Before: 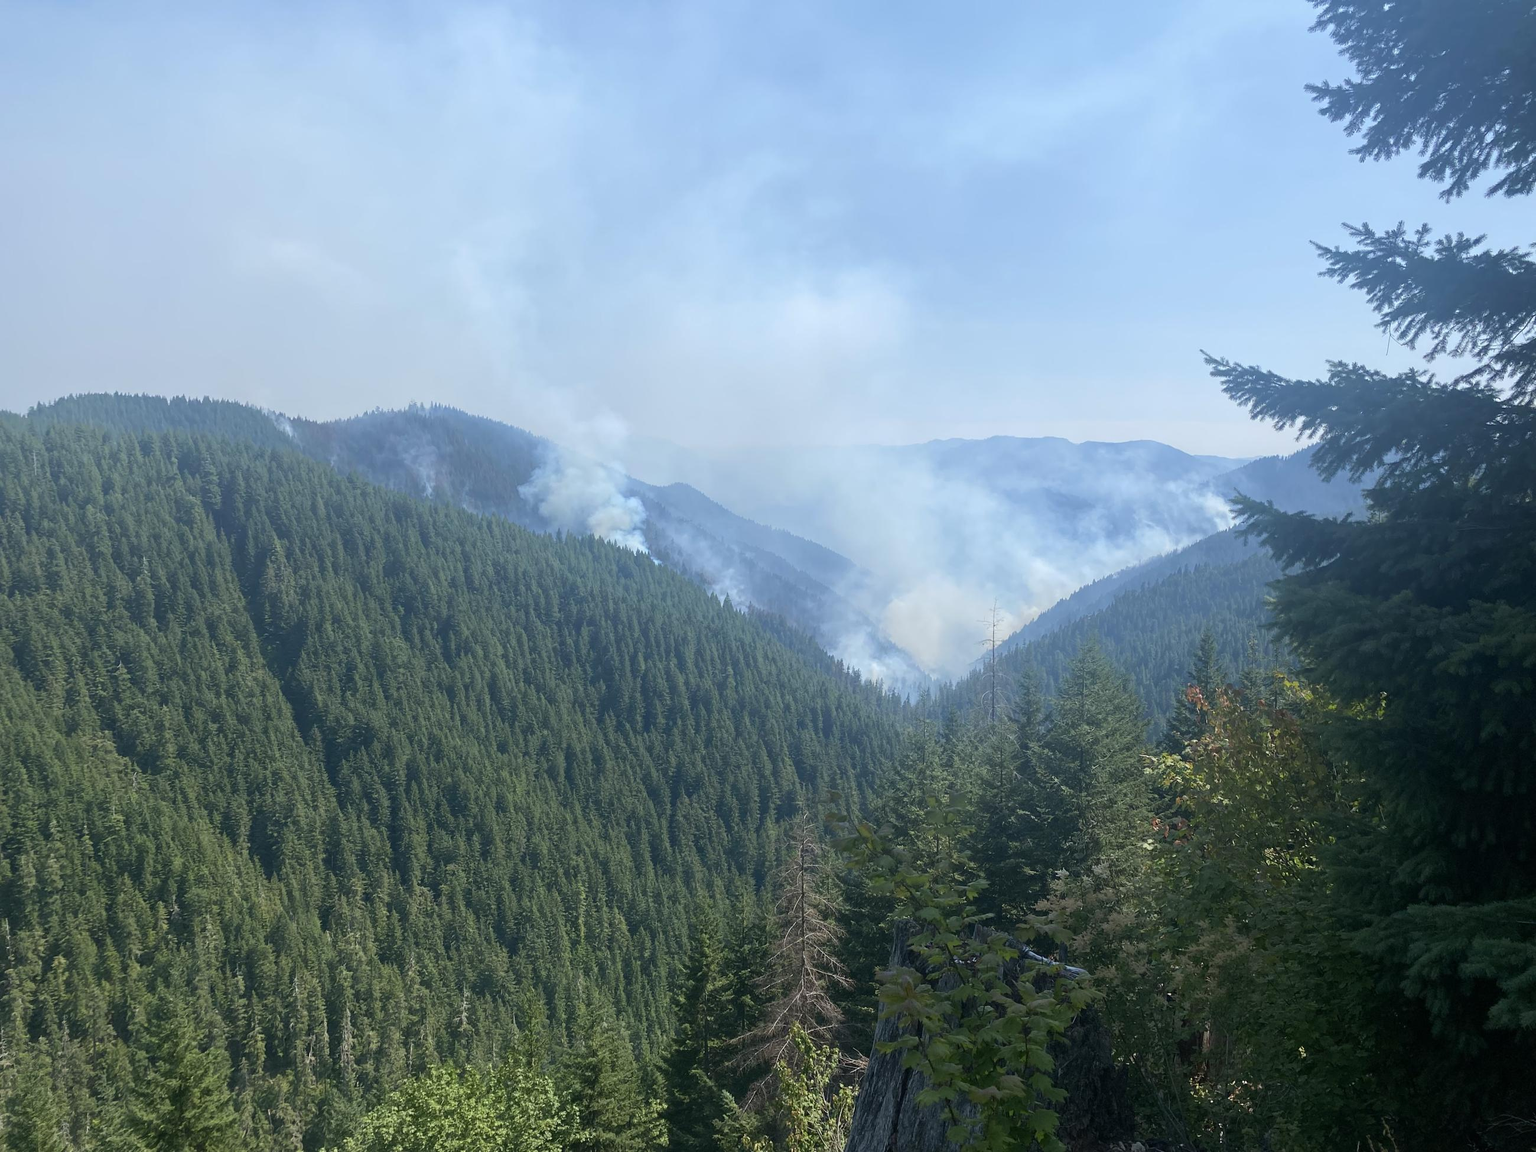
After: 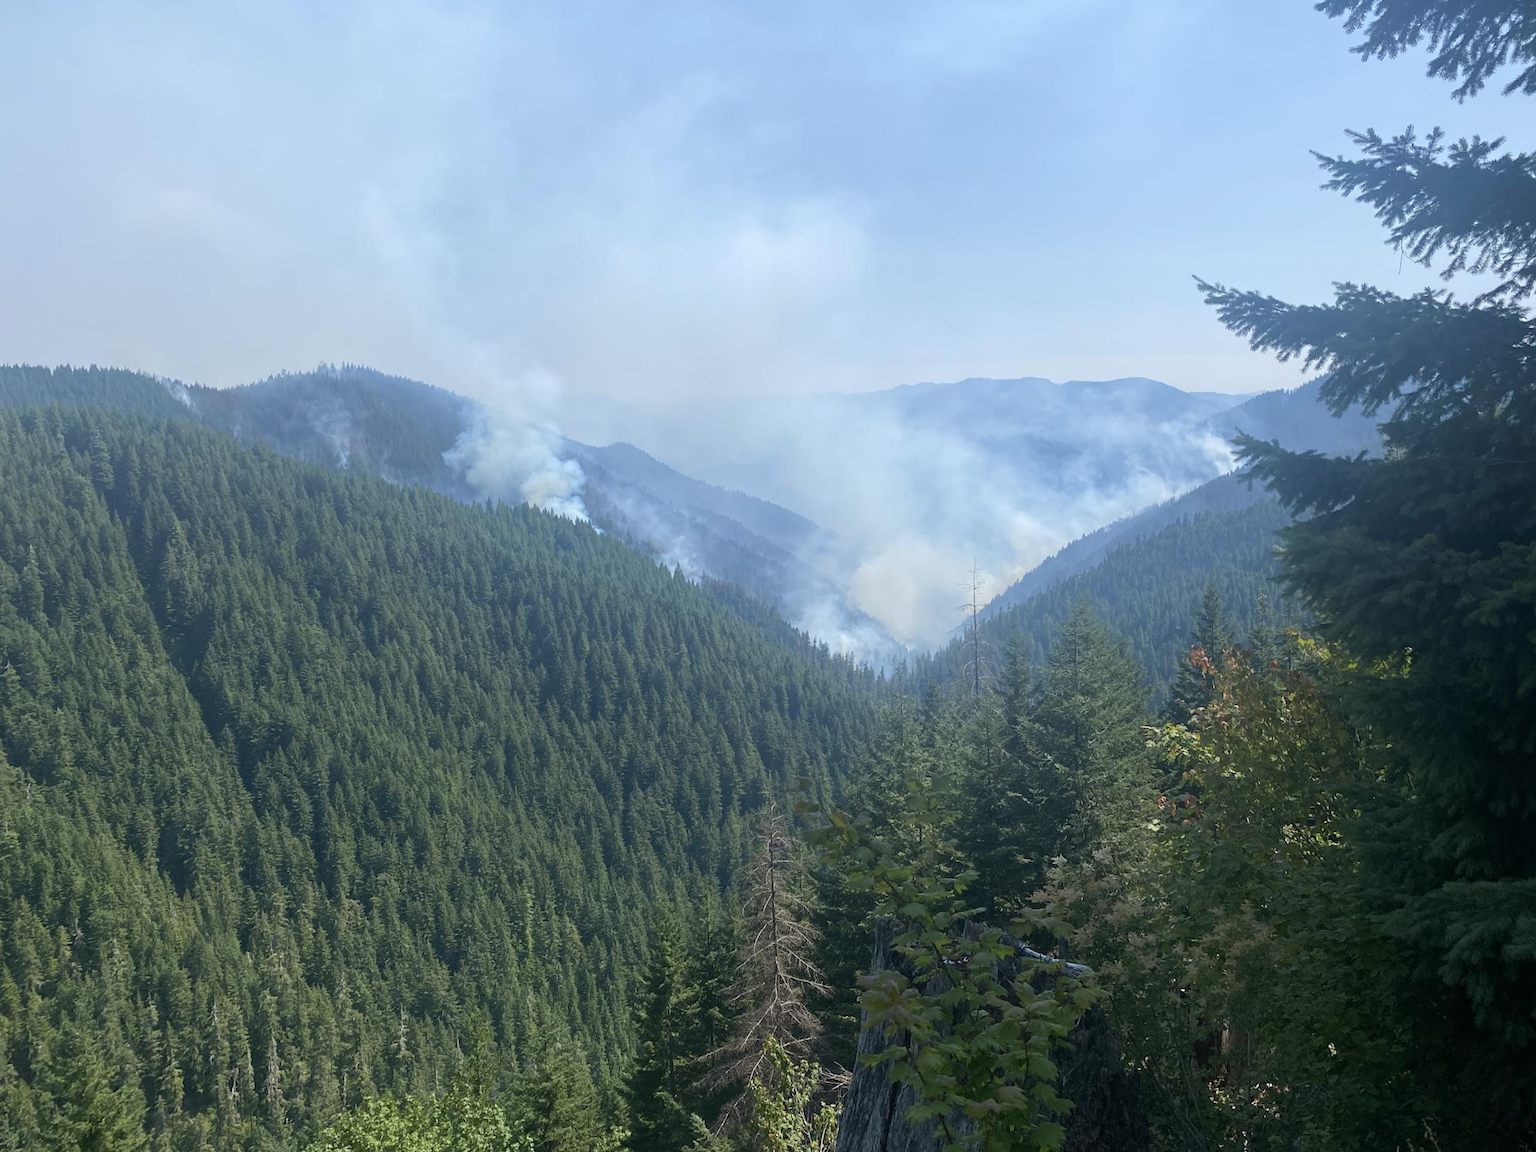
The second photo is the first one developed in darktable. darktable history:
tone equalizer: on, module defaults
crop and rotate: angle 1.96°, left 5.673%, top 5.673%
